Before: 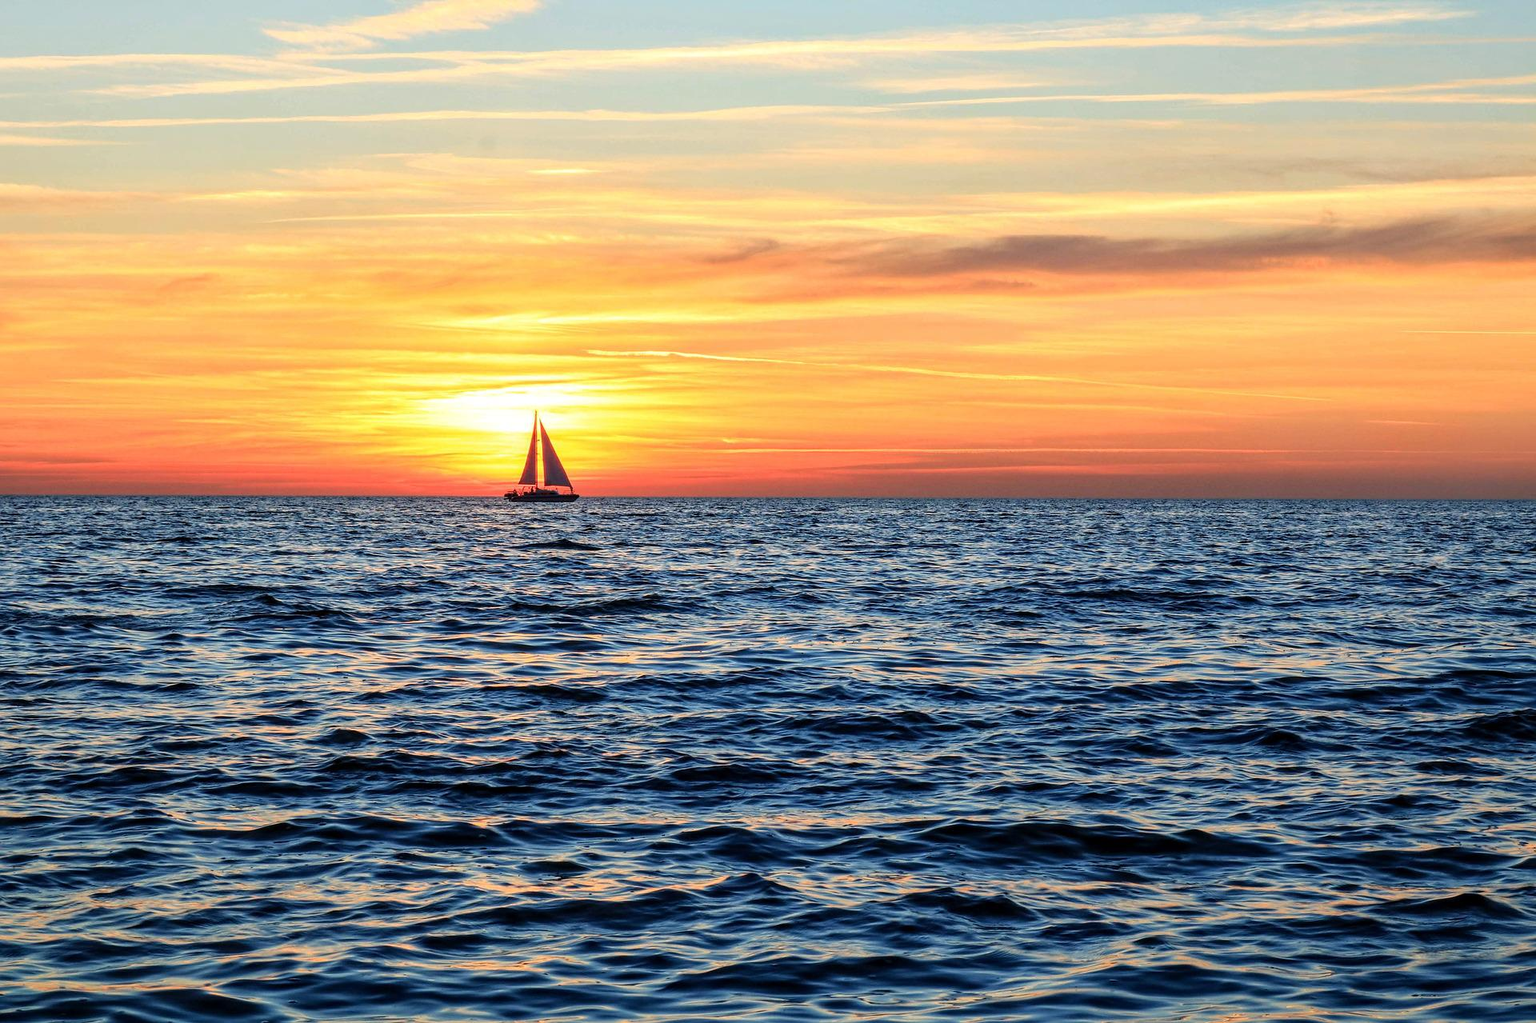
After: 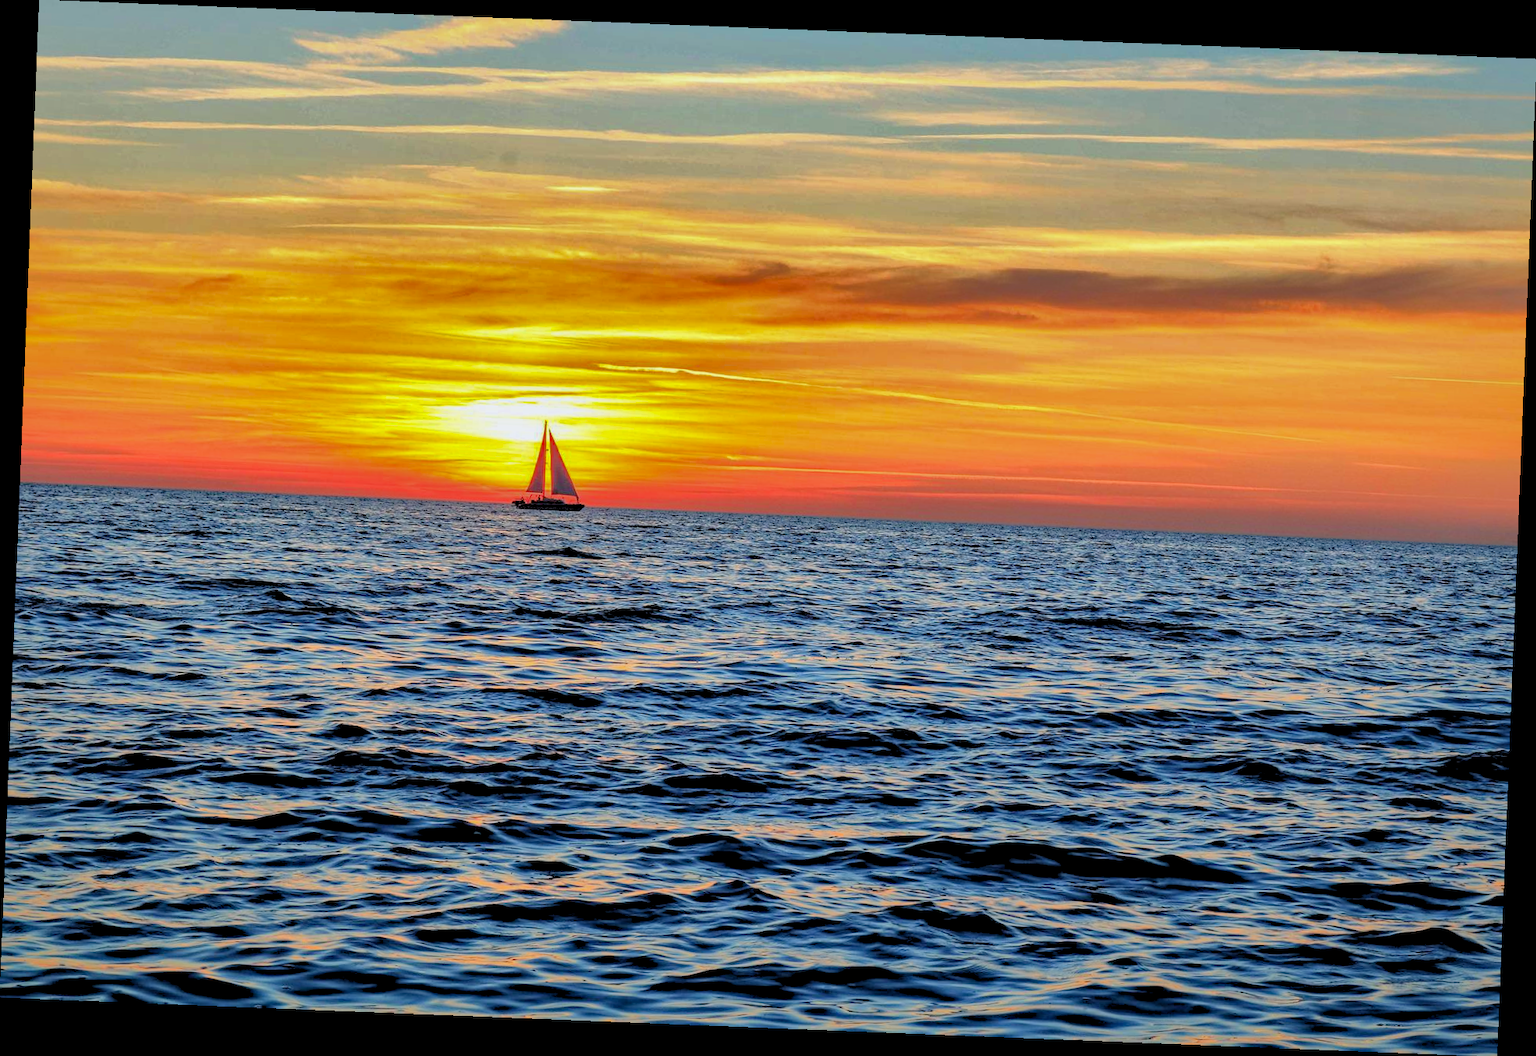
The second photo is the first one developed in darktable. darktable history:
shadows and highlights: shadows 25, highlights -70
exposure: exposure 0.2 EV, compensate highlight preservation false
tone equalizer: on, module defaults
haze removal: strength 0.12, distance 0.25, compatibility mode true, adaptive false
rotate and perspective: rotation 2.27°, automatic cropping off
rgb levels: preserve colors sum RGB, levels [[0.038, 0.433, 0.934], [0, 0.5, 1], [0, 0.5, 1]]
